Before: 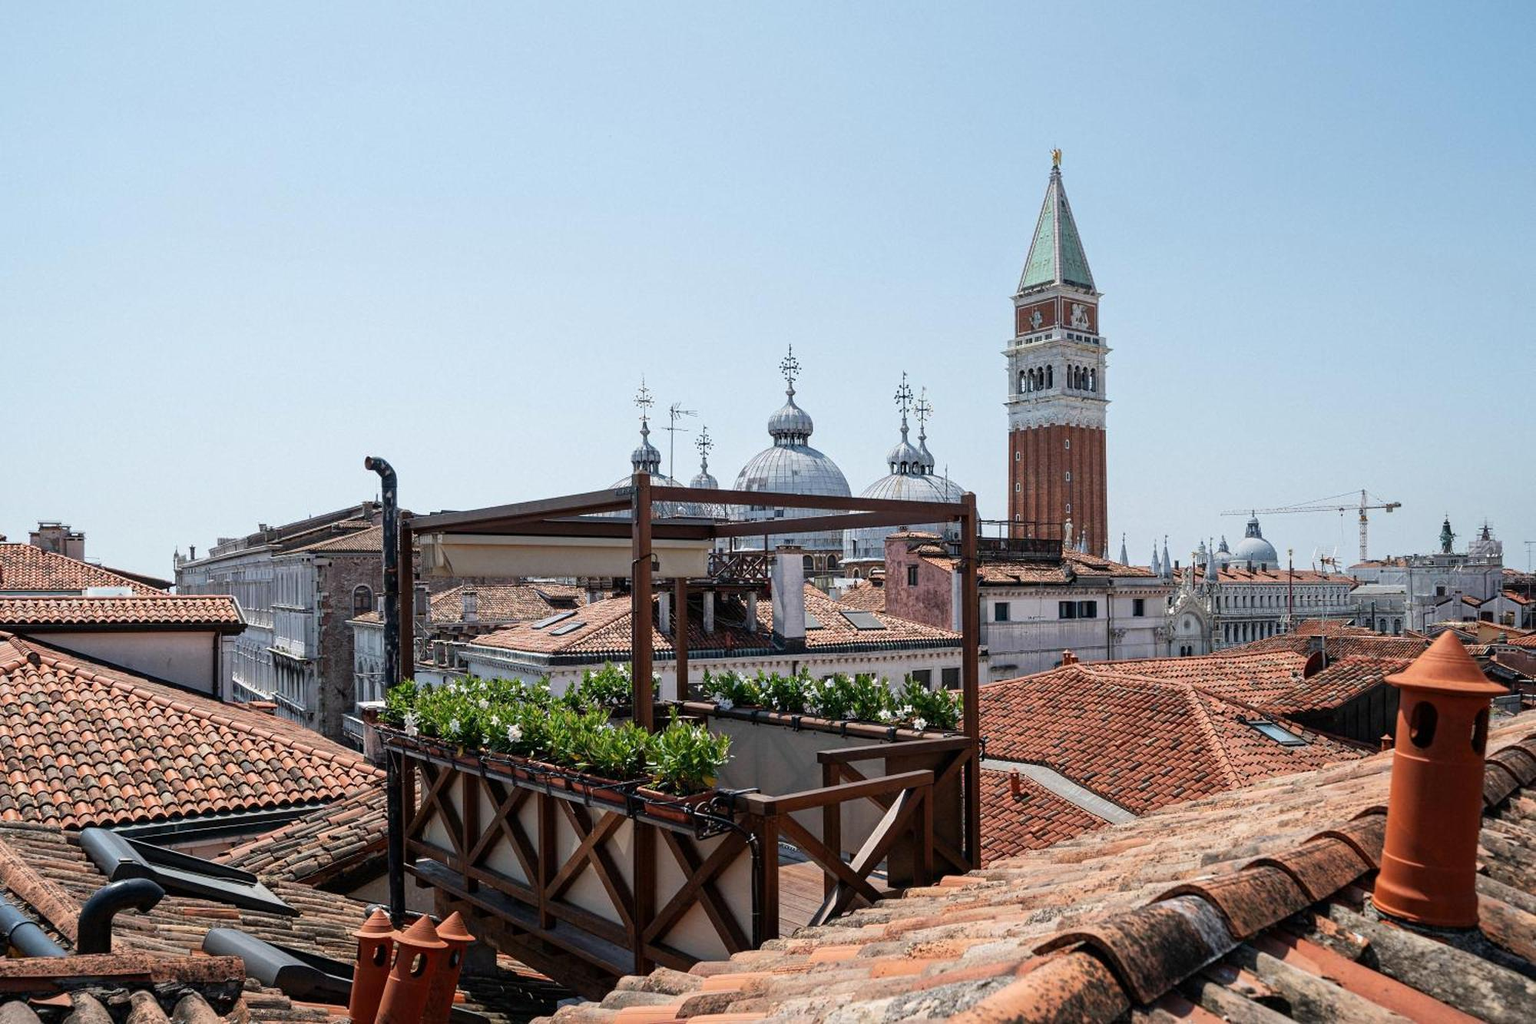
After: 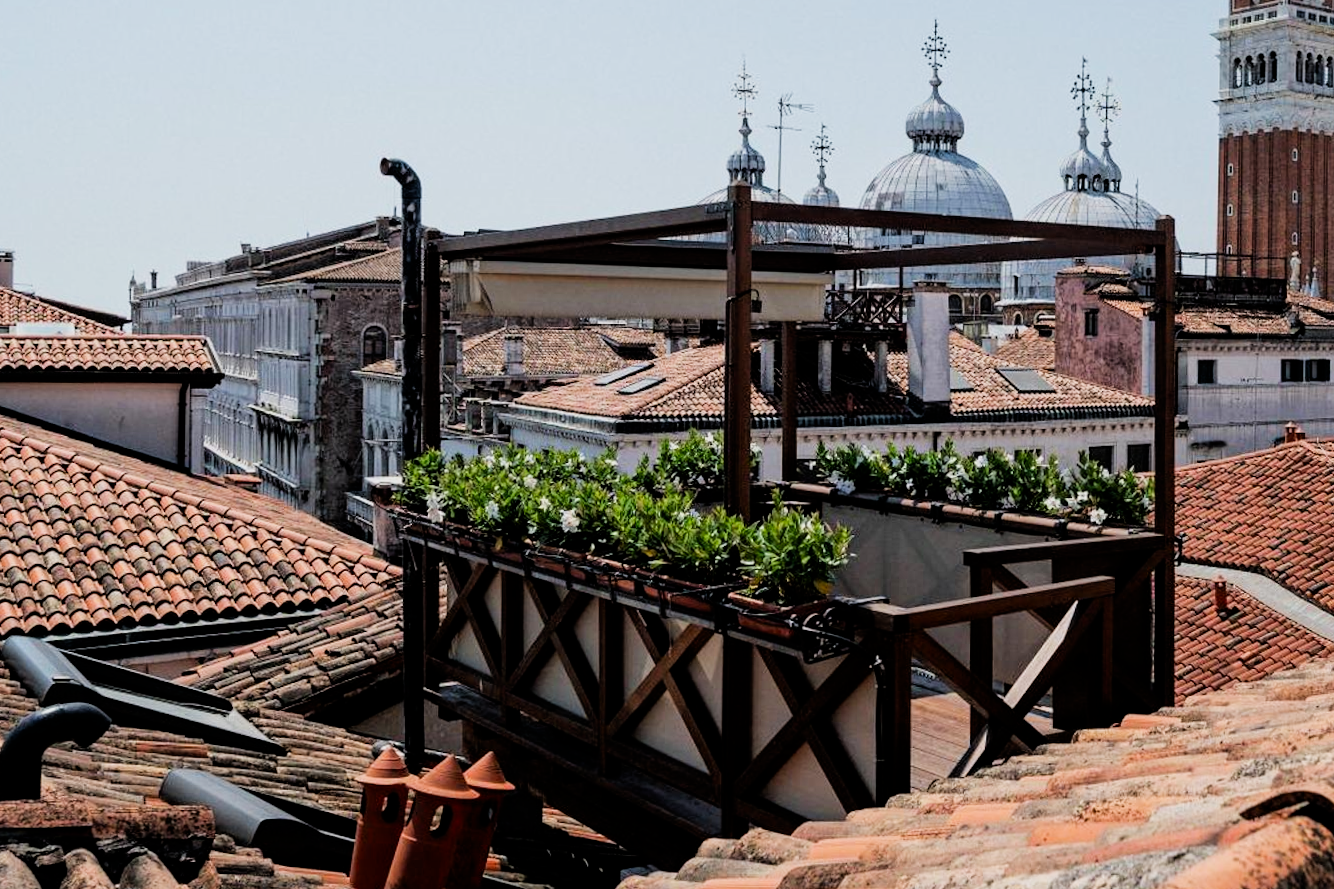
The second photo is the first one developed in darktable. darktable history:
contrast brightness saturation: saturation 0.18
crop and rotate: angle -0.82°, left 3.85%, top 31.828%, right 27.992%
filmic rgb: black relative exposure -5 EV, white relative exposure 3.5 EV, hardness 3.19, contrast 1.2, highlights saturation mix -50%
